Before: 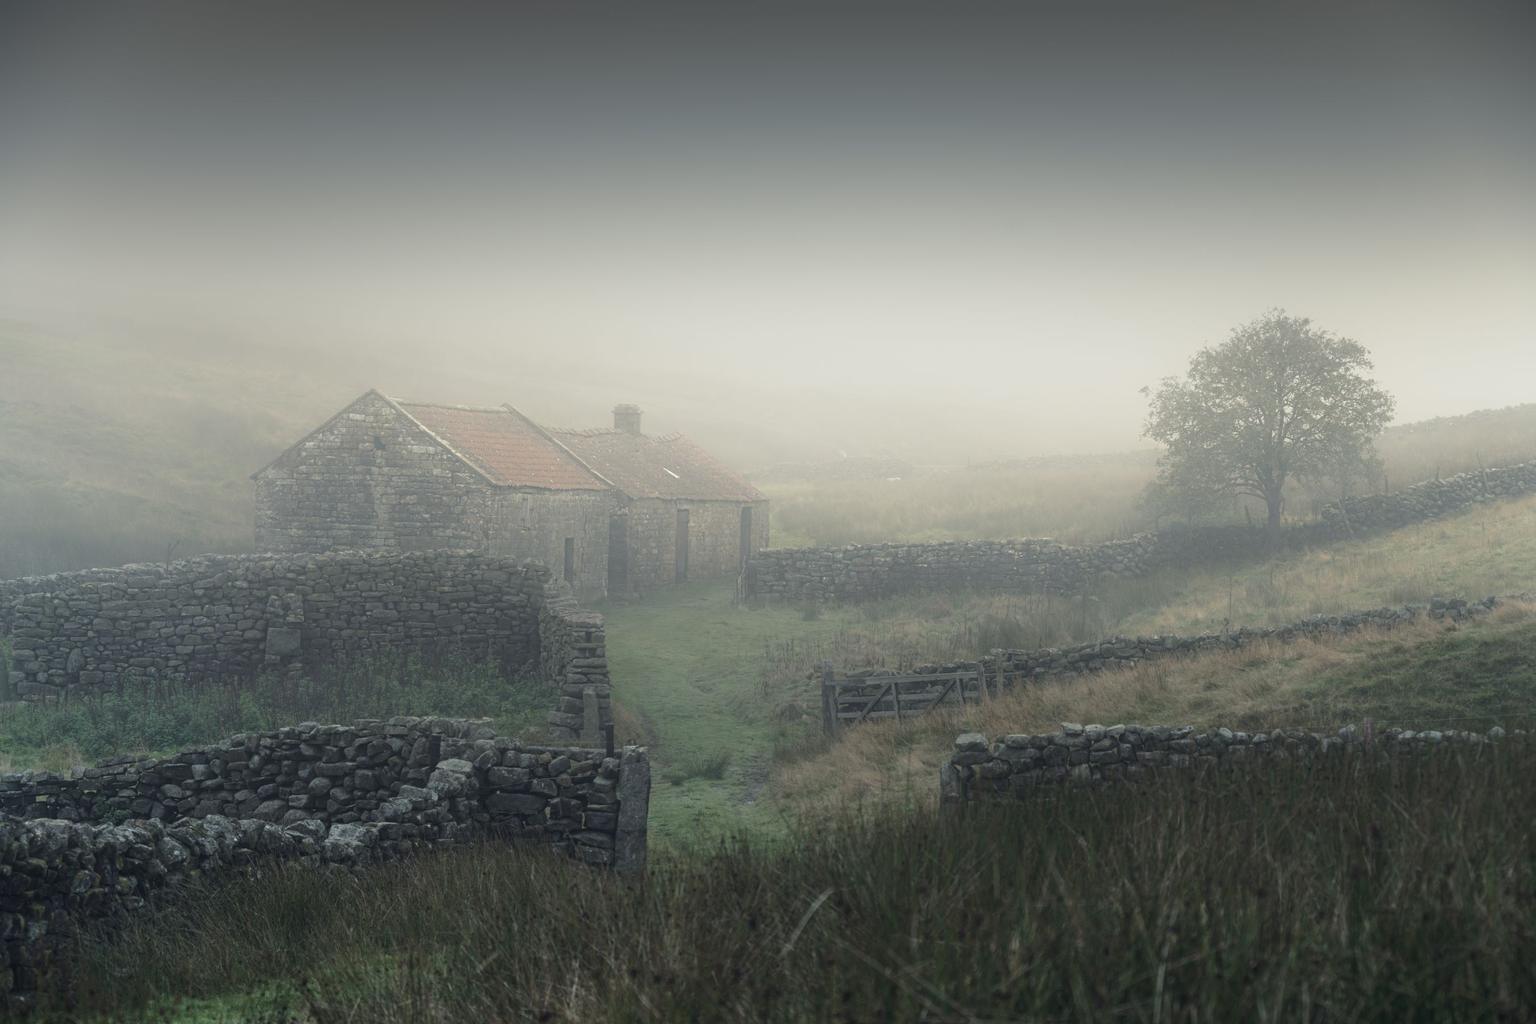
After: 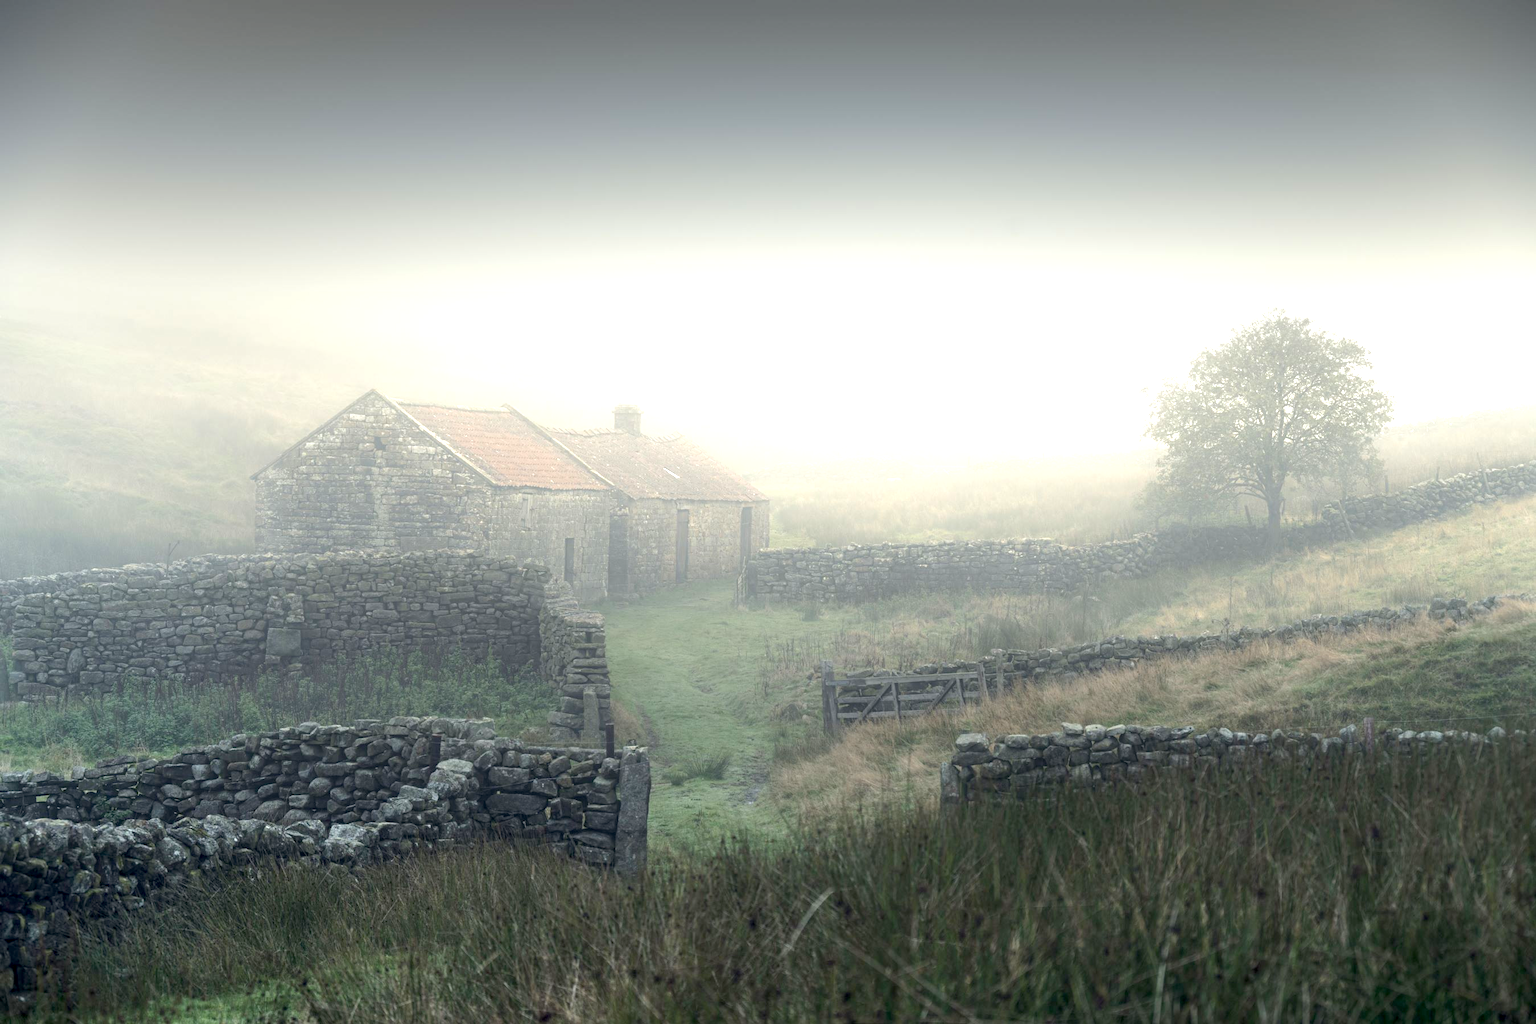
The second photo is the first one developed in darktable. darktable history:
exposure: black level correction 0.008, exposure 0.986 EV, compensate highlight preservation false
